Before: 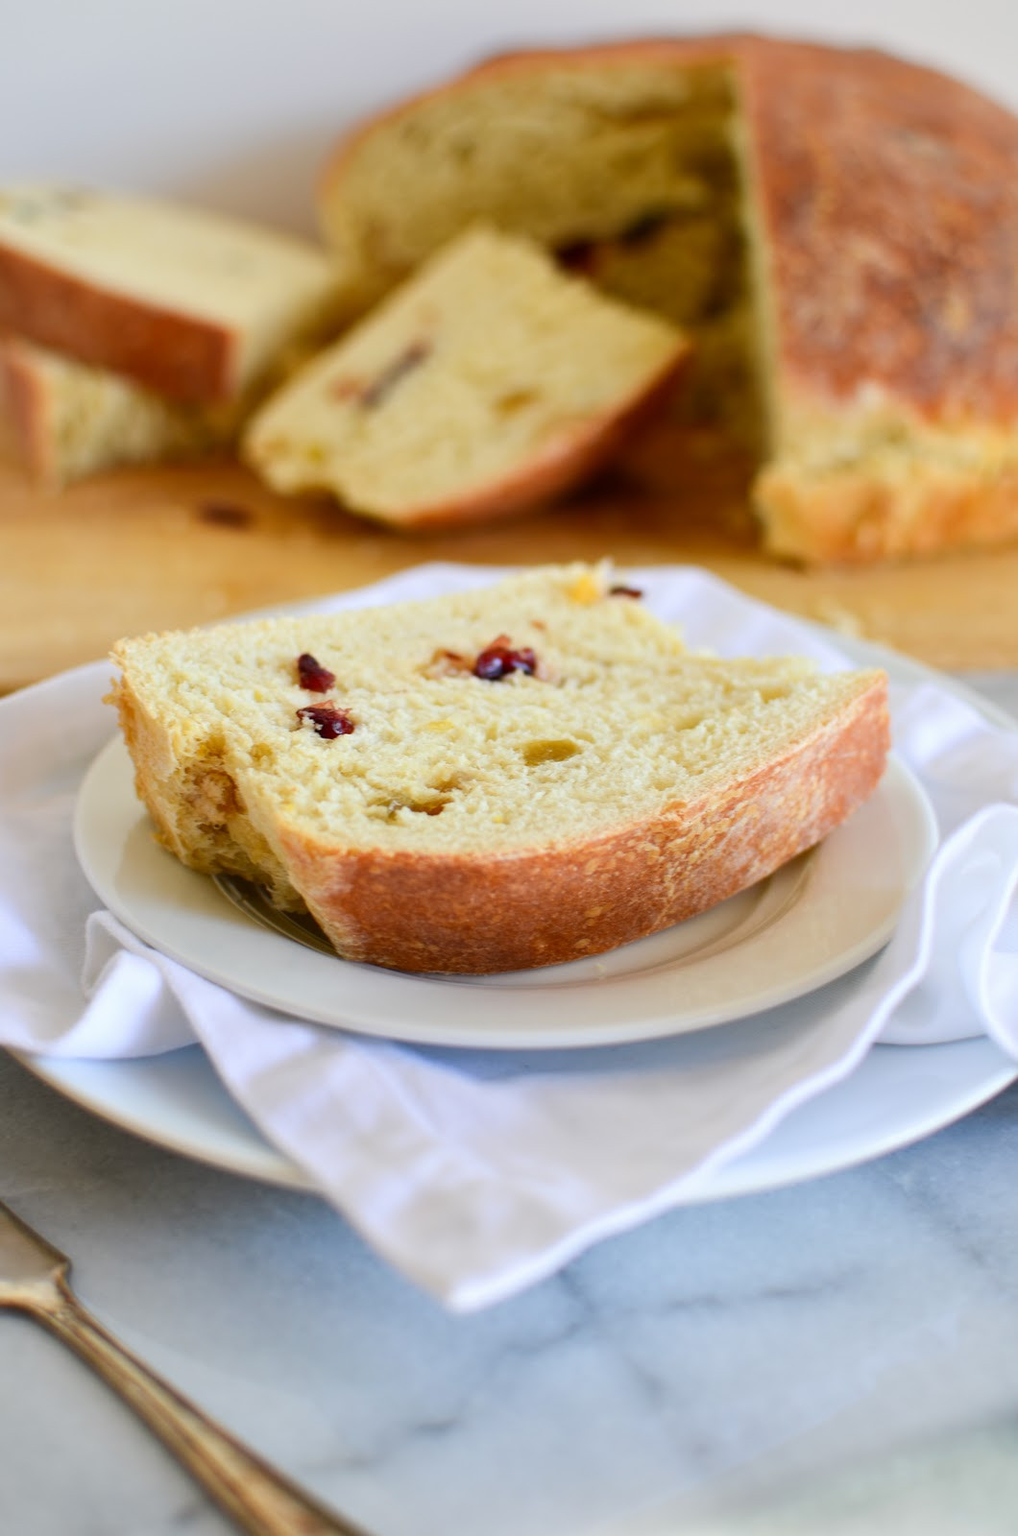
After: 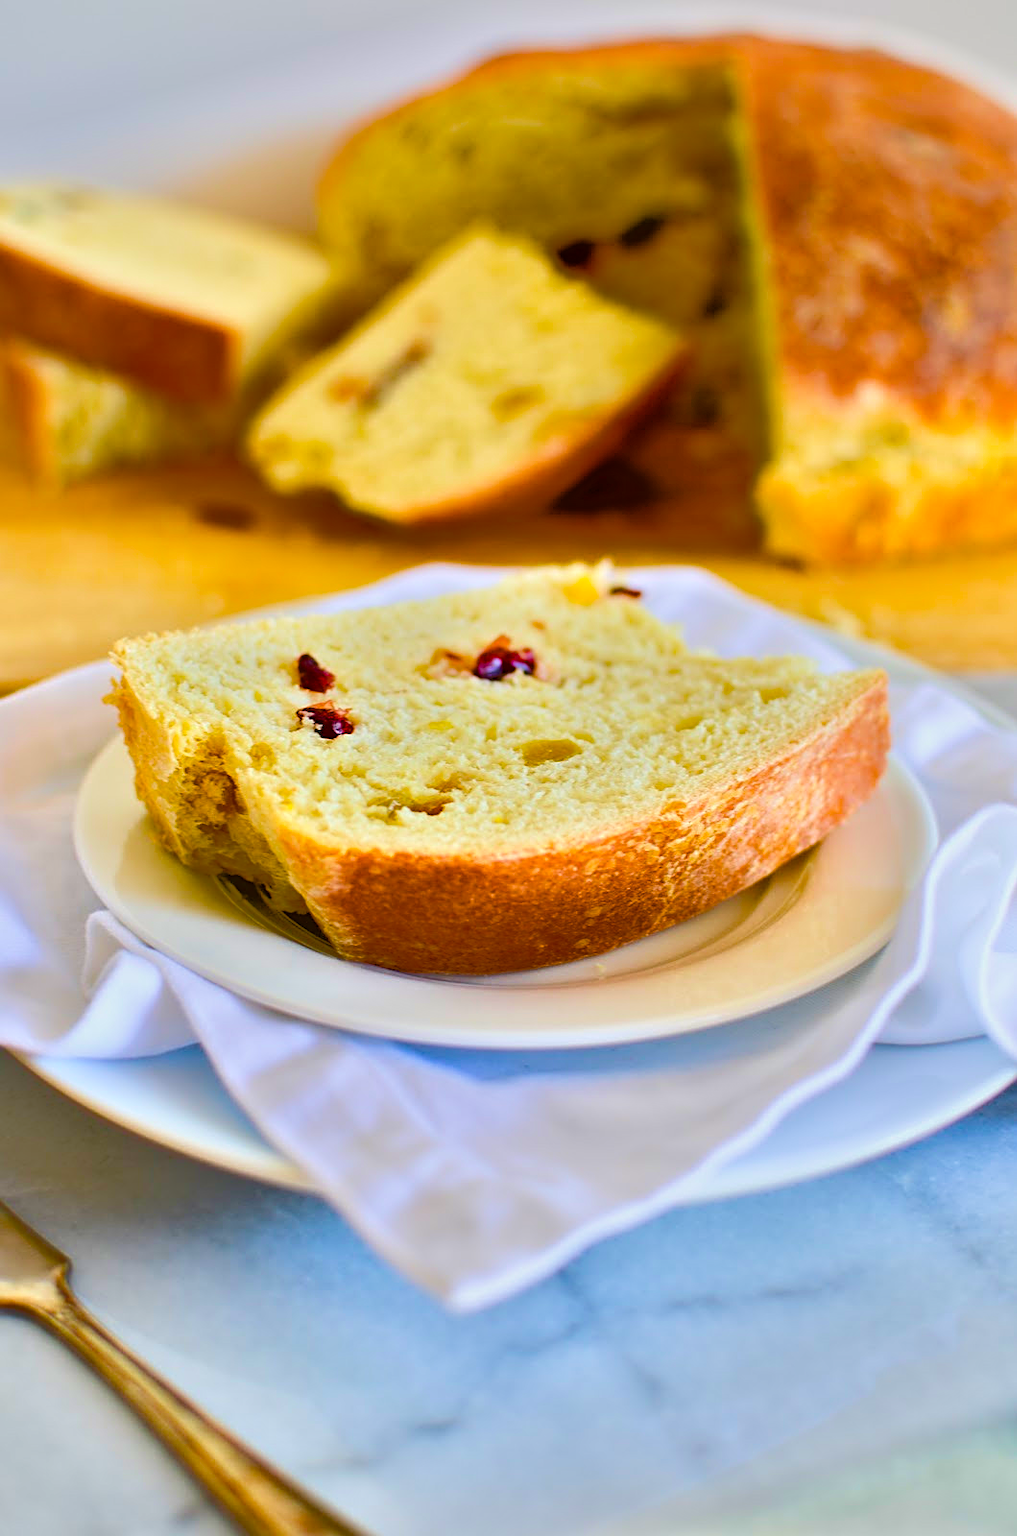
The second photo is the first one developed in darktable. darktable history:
velvia: on, module defaults
color balance rgb: linear chroma grading › global chroma 14.997%, perceptual saturation grading › global saturation 35.135%, perceptual saturation grading › highlights -25.514%, perceptual saturation grading › shadows 49.748%, perceptual brilliance grading › highlights 8.38%, perceptual brilliance grading › mid-tones 4.164%, perceptual brilliance grading › shadows 1.66%, global vibrance 20%
sharpen: on, module defaults
tone equalizer: -7 EV -0.596 EV, -6 EV 0.974 EV, -5 EV -0.447 EV, -4 EV 0.452 EV, -3 EV 0.42 EV, -2 EV 0.157 EV, -1 EV -0.16 EV, +0 EV -0.394 EV
